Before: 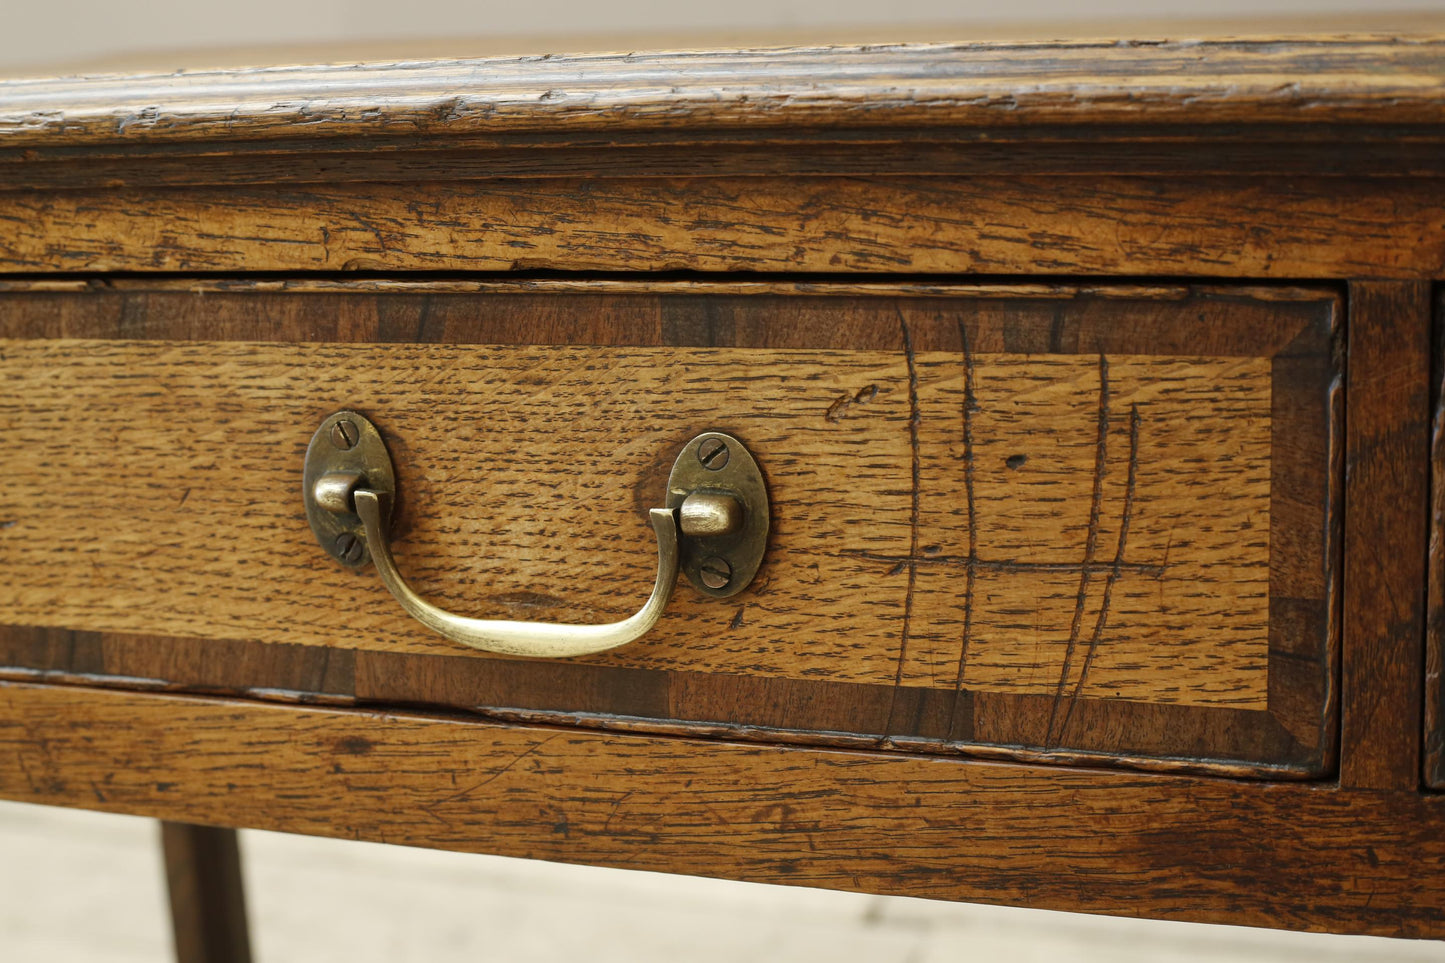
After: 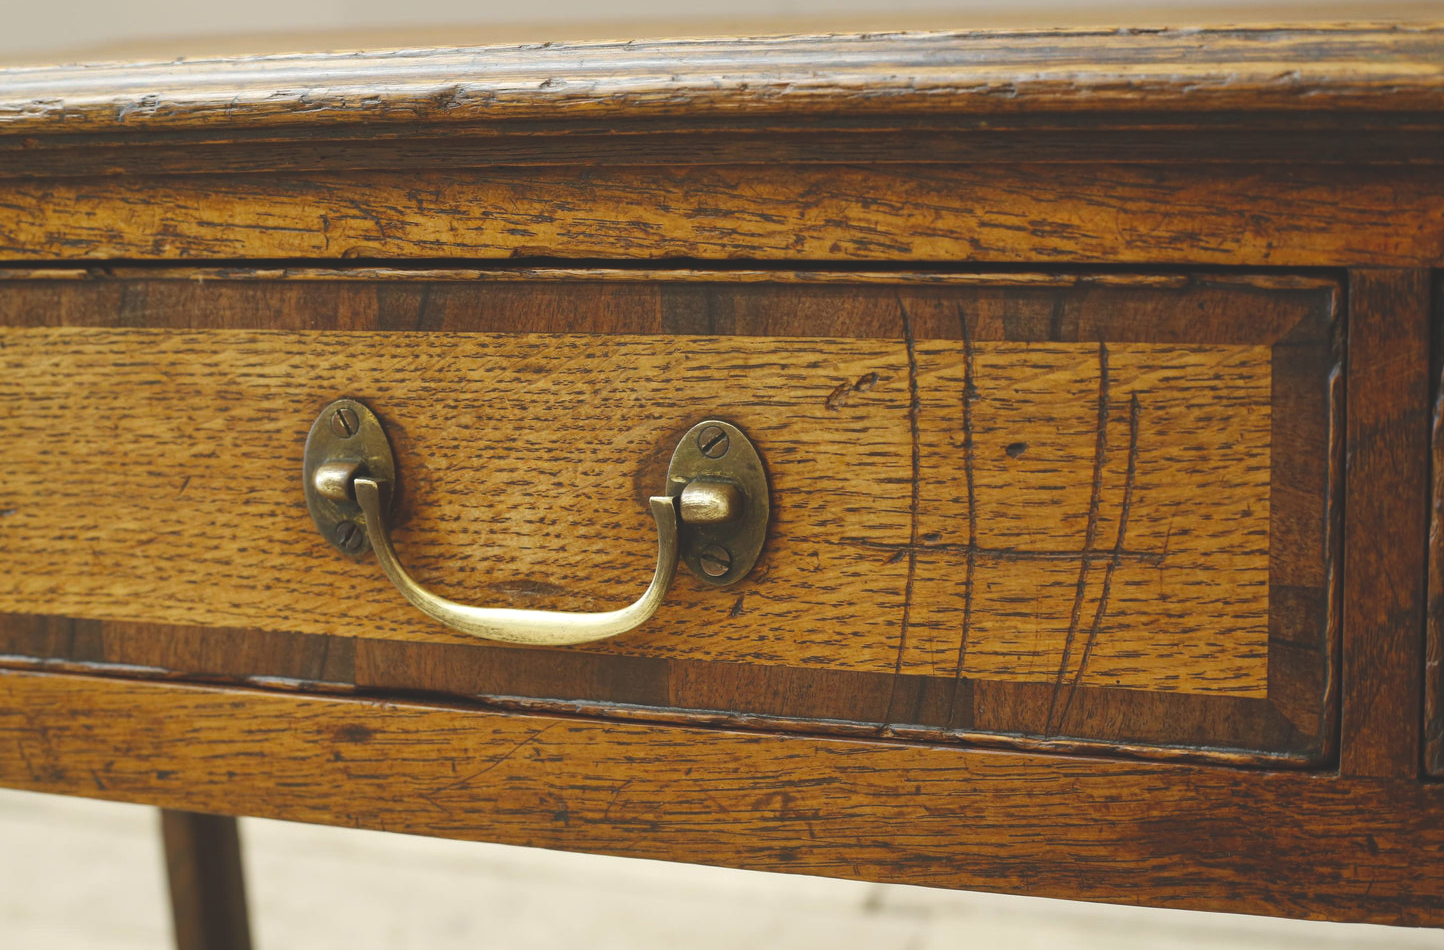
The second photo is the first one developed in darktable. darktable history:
color balance rgb: global offset › luminance 1.977%, perceptual saturation grading › global saturation 19.786%
crop: top 1.284%, right 0.02%
